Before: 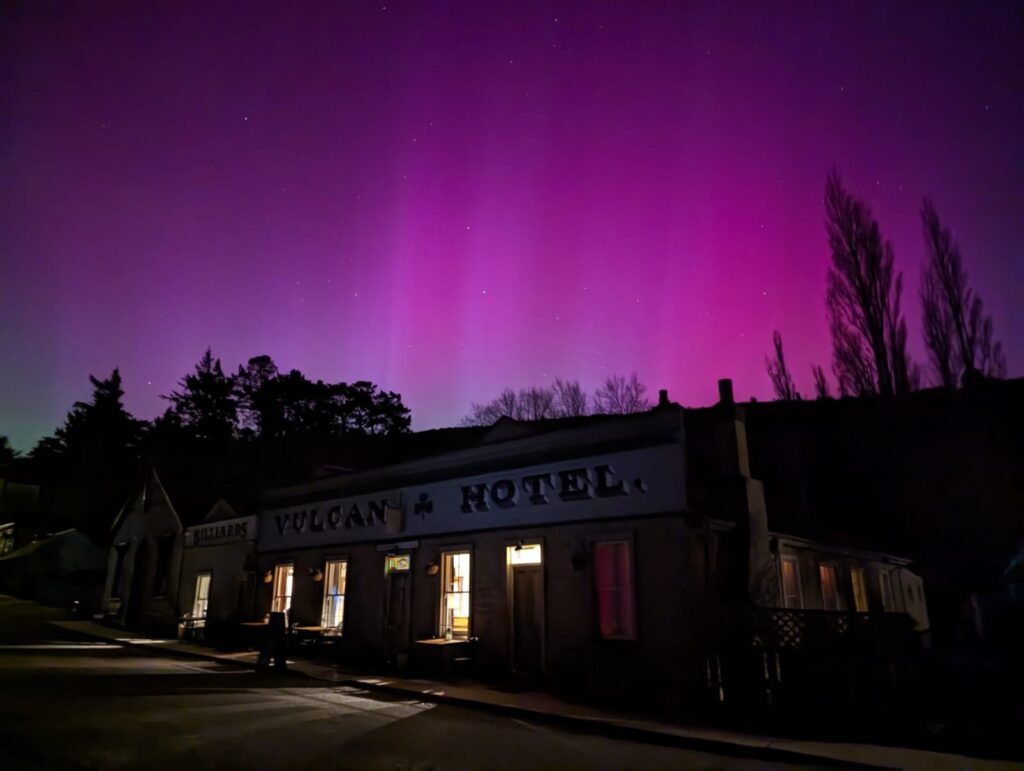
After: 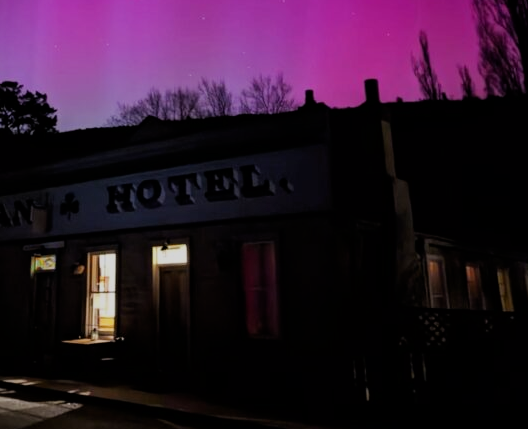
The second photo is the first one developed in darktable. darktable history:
crop: left 34.652%, top 38.961%, right 13.776%, bottom 5.335%
filmic rgb: black relative exposure -7.65 EV, white relative exposure 4.56 EV, hardness 3.61
tone equalizer: on, module defaults
